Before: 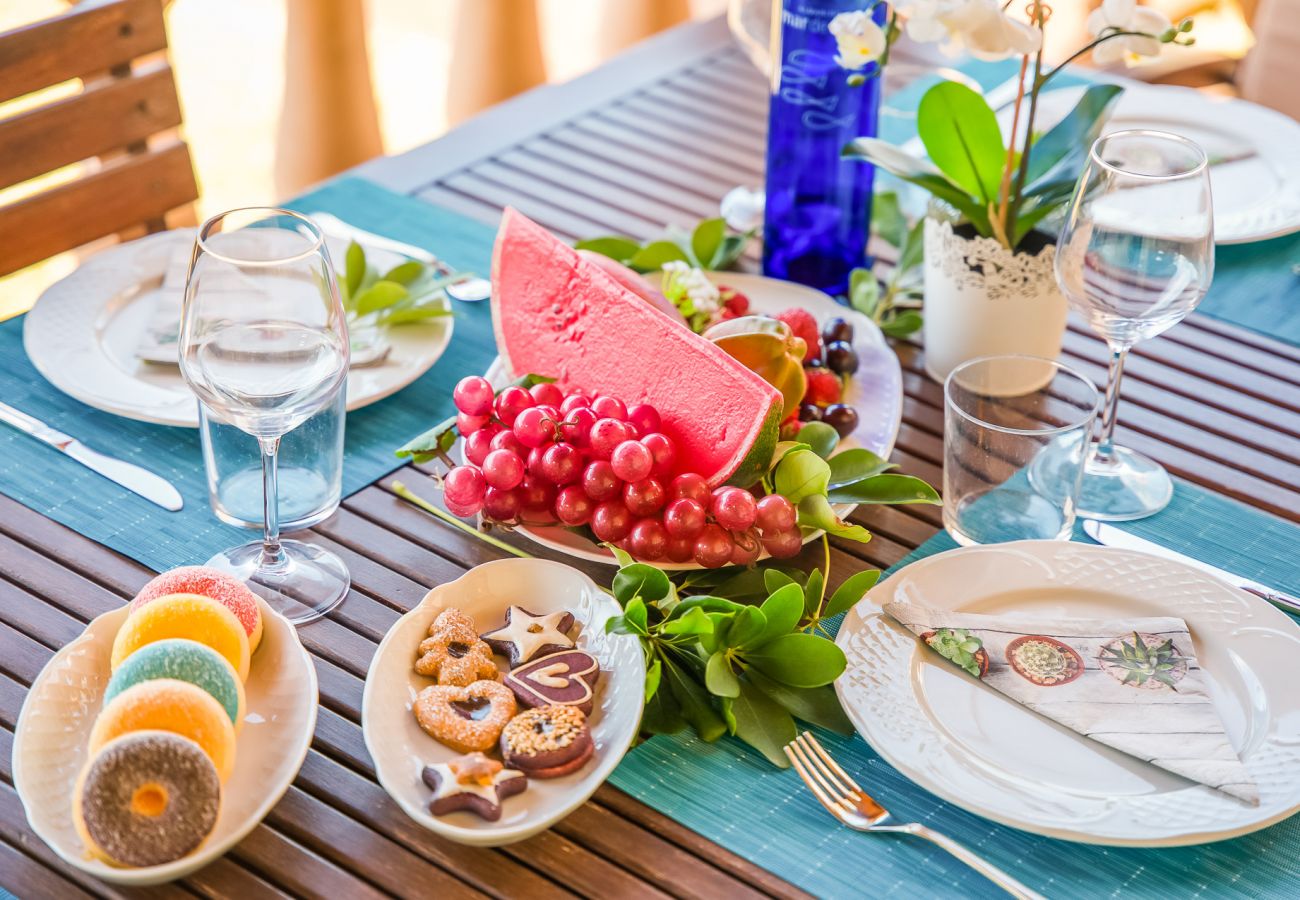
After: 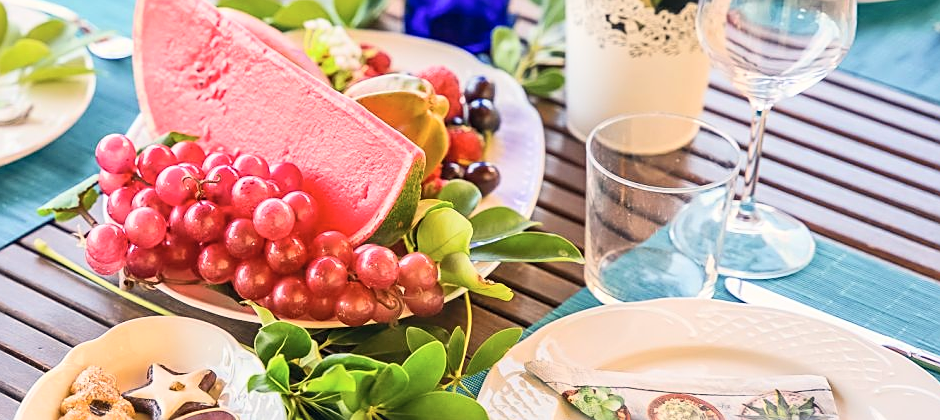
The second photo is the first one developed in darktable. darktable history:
contrast brightness saturation: contrast 0.201, brightness 0.168, saturation 0.226
sharpen: on, module defaults
color correction: highlights a* 2.74, highlights b* 5, shadows a* -2.54, shadows b* -4.82, saturation 0.809
crop and rotate: left 27.616%, top 26.929%, bottom 26.393%
